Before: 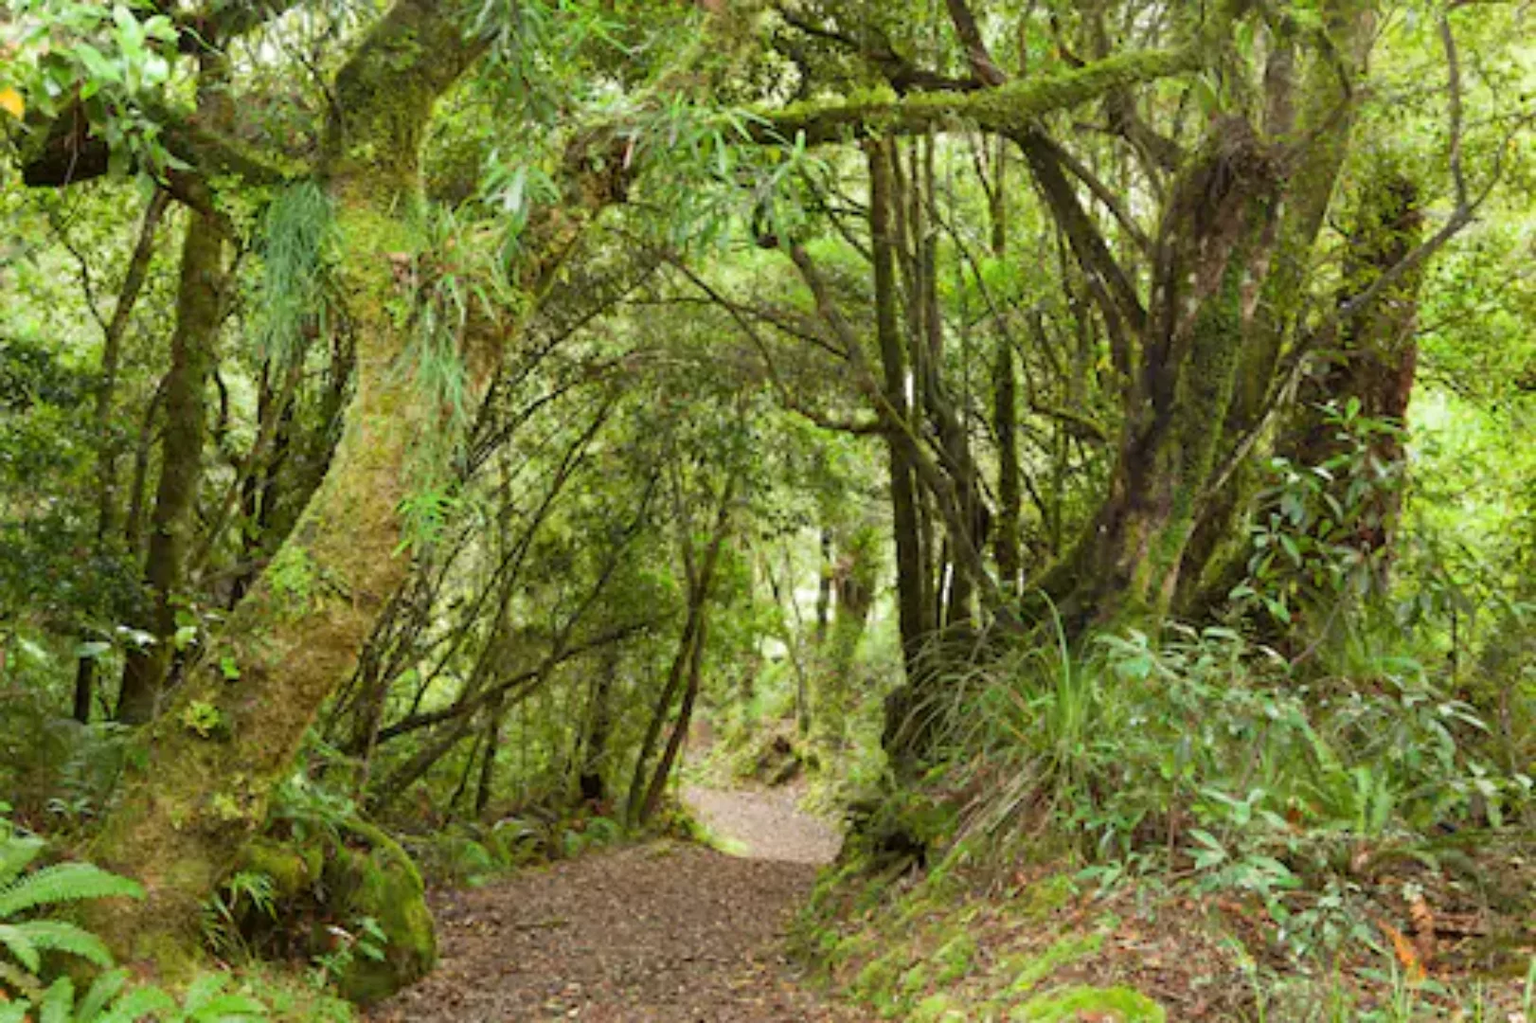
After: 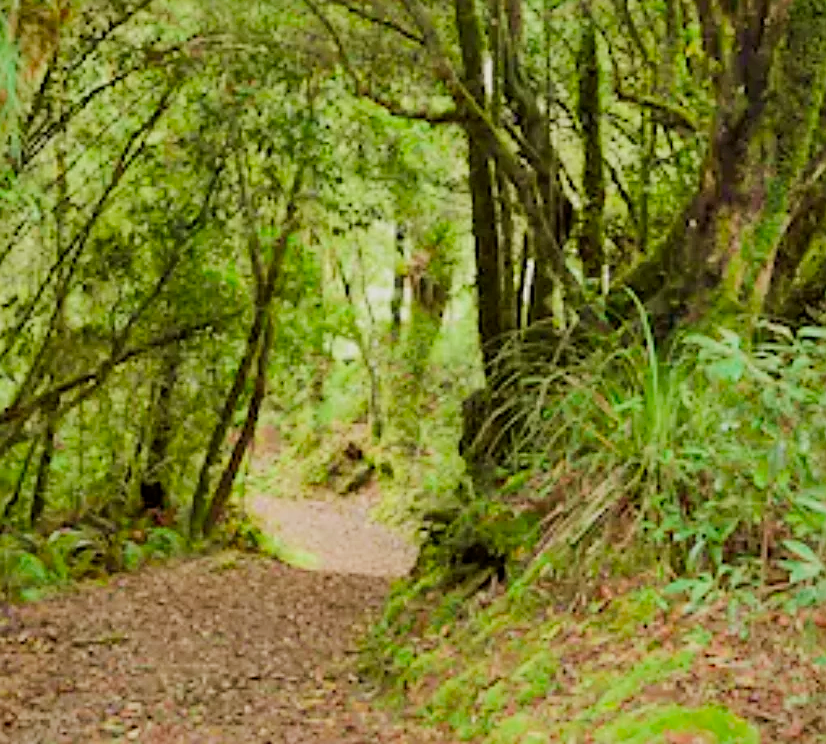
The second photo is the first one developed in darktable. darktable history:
sharpen: on, module defaults
crop and rotate: left 29.218%, top 31.107%, right 19.813%
exposure: exposure 1 EV, compensate highlight preservation false
filmic rgb: black relative exposure -7.33 EV, white relative exposure 5.05 EV, threshold -0.312 EV, transition 3.19 EV, structure ↔ texture 99.63%, hardness 3.21, enable highlight reconstruction true
velvia: on, module defaults
shadows and highlights: shadows 39.95, highlights -59.89
contrast brightness saturation: contrast 0.066, brightness -0.148, saturation 0.112
